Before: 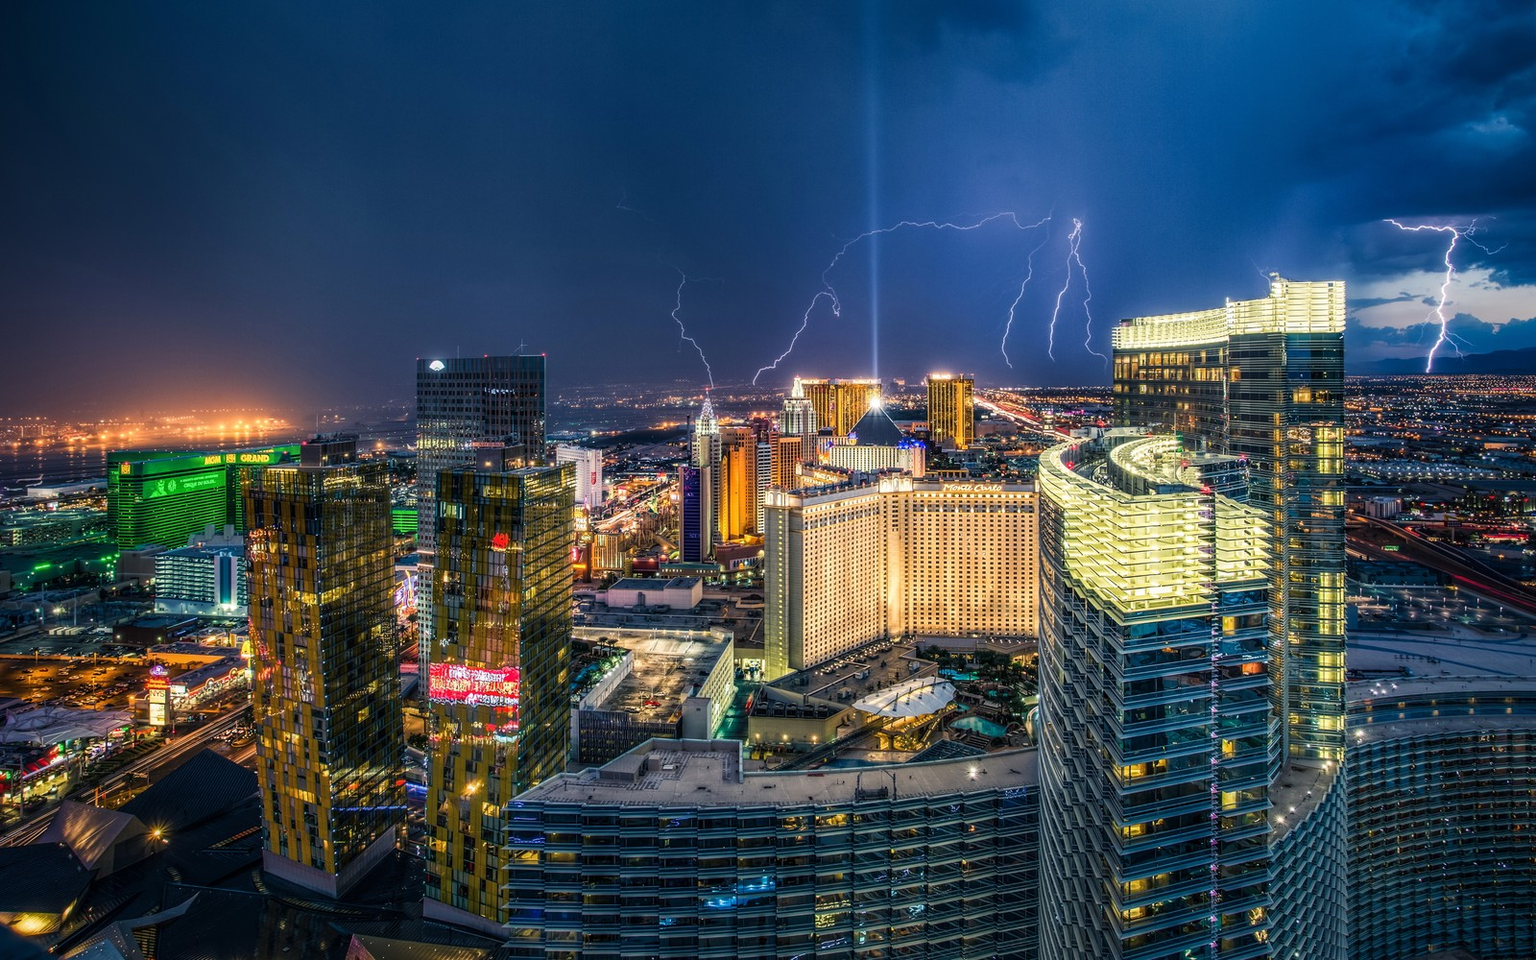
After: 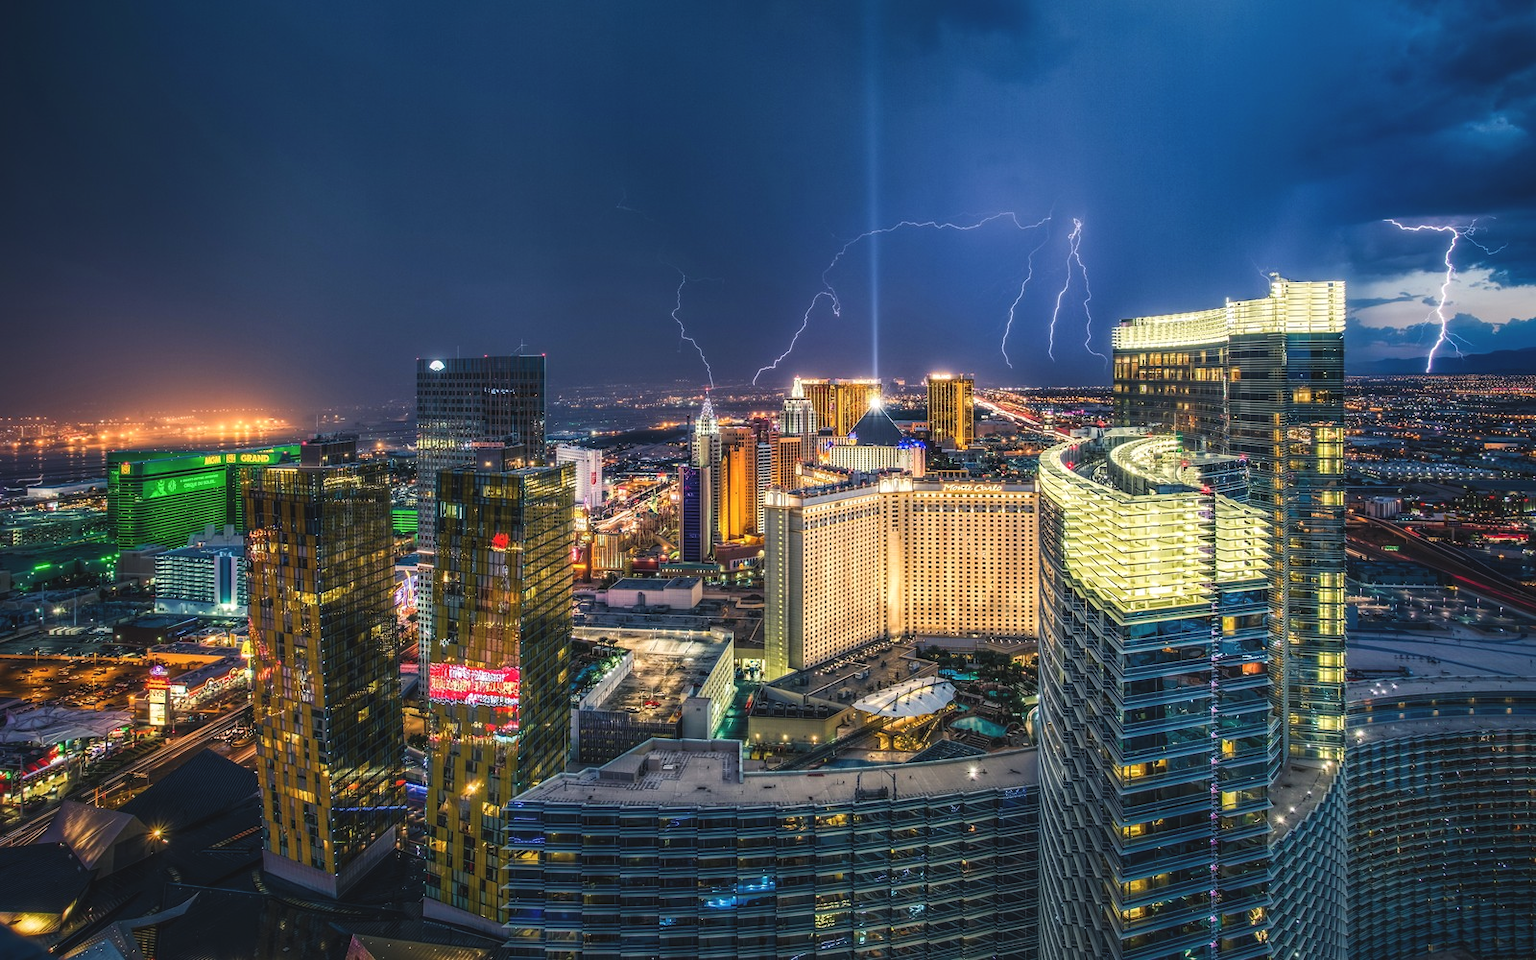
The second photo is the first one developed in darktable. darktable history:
exposure: black level correction -0.007, exposure 0.069 EV, compensate exposure bias true, compensate highlight preservation false
